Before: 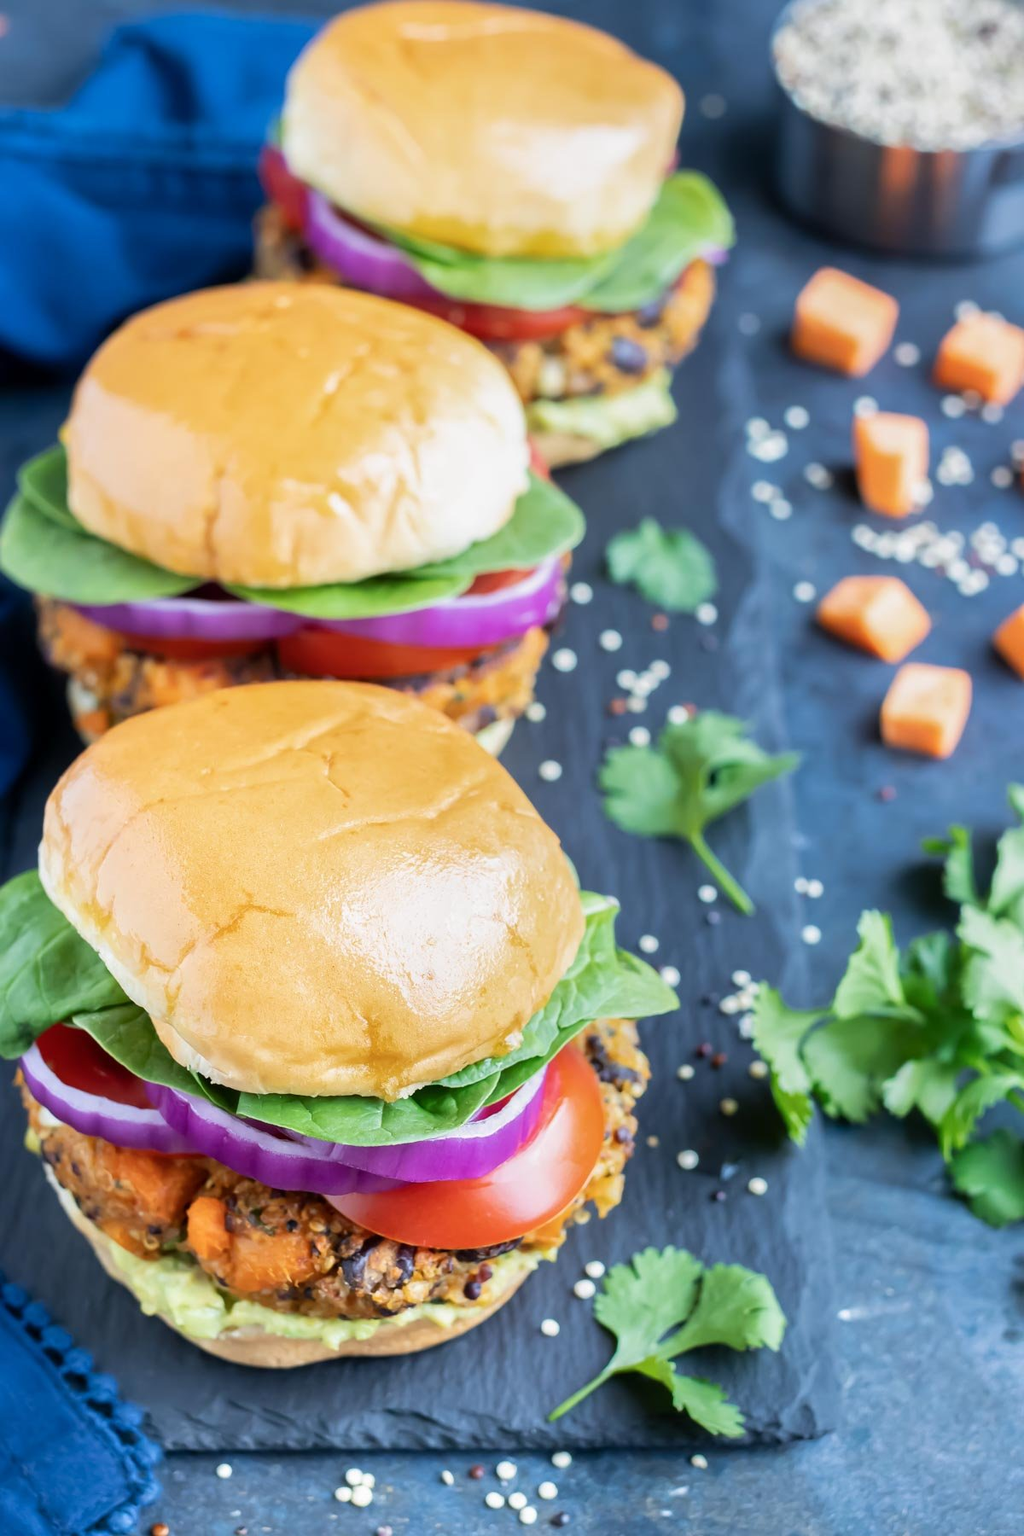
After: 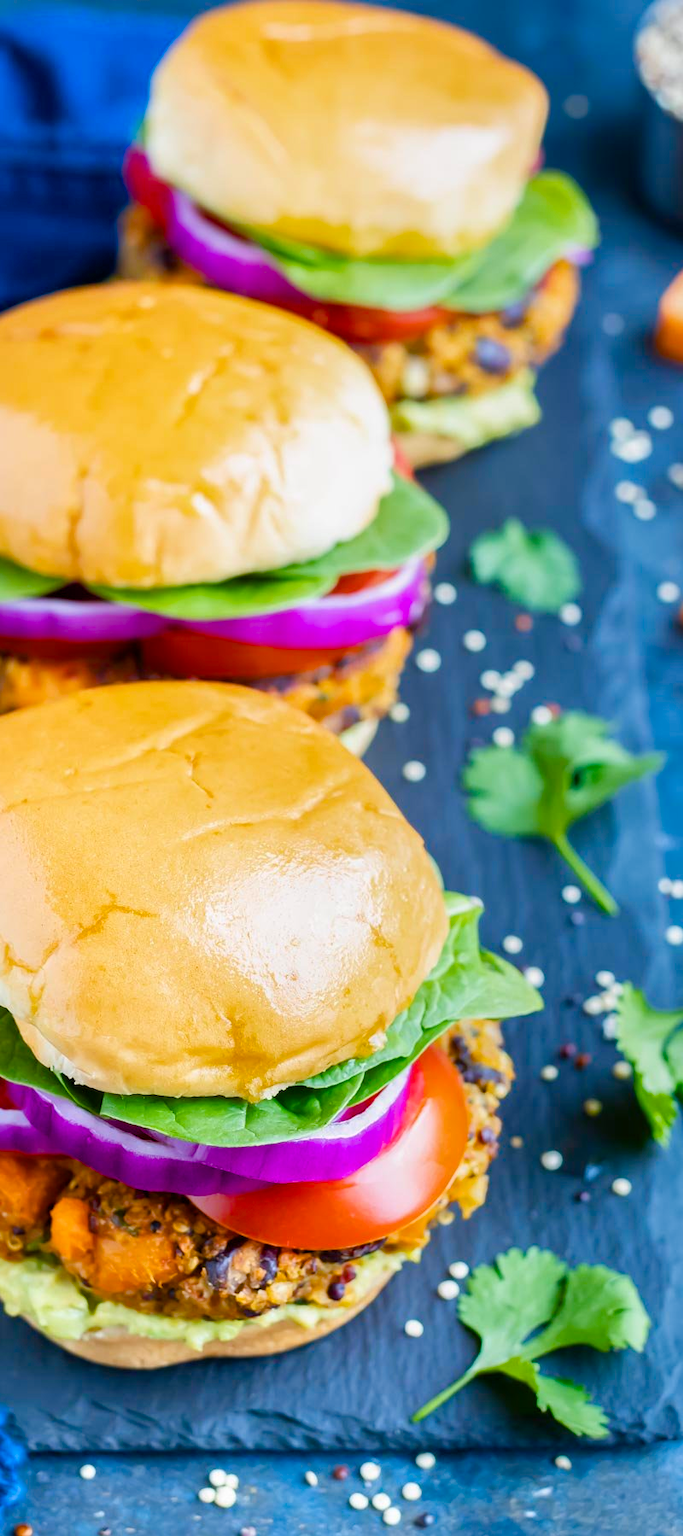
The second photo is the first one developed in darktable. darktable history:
color balance rgb: linear chroma grading › global chroma 14.459%, perceptual saturation grading › global saturation 20%, perceptual saturation grading › highlights -25.292%, perceptual saturation grading › shadows 49.27%, global vibrance 20%
crop and rotate: left 13.343%, right 19.982%
